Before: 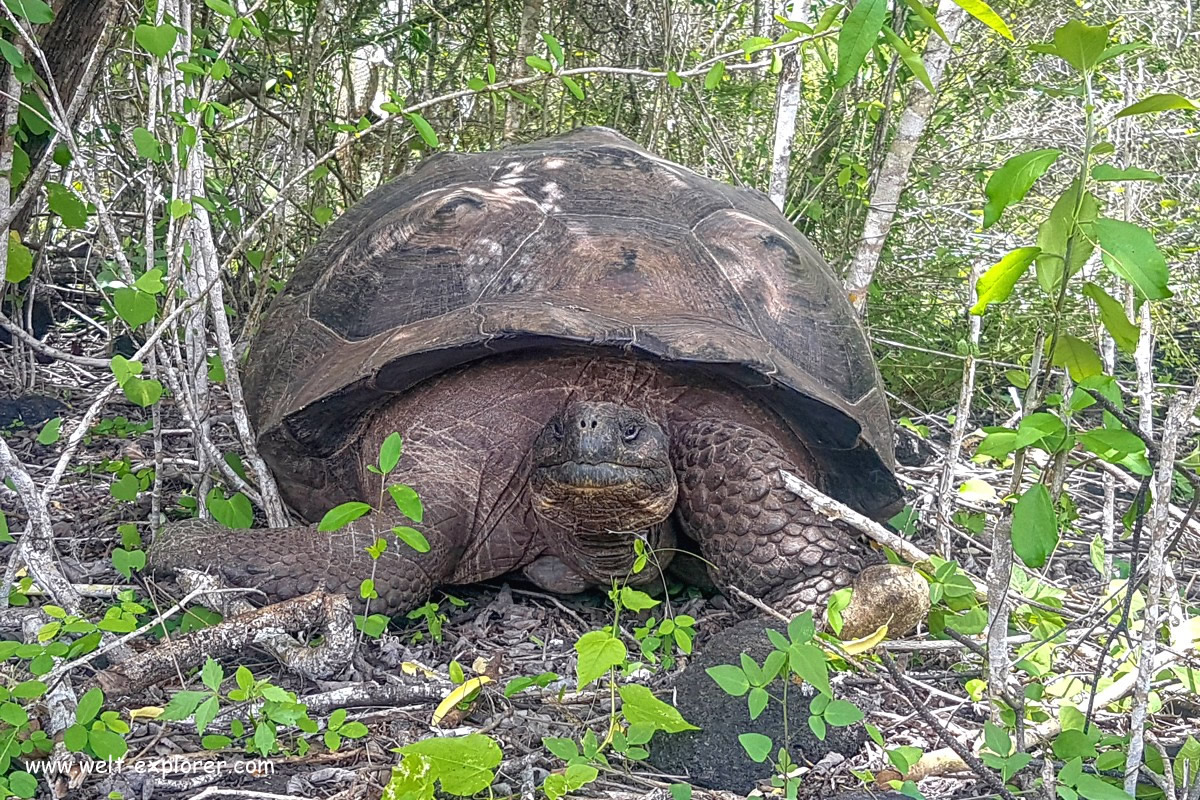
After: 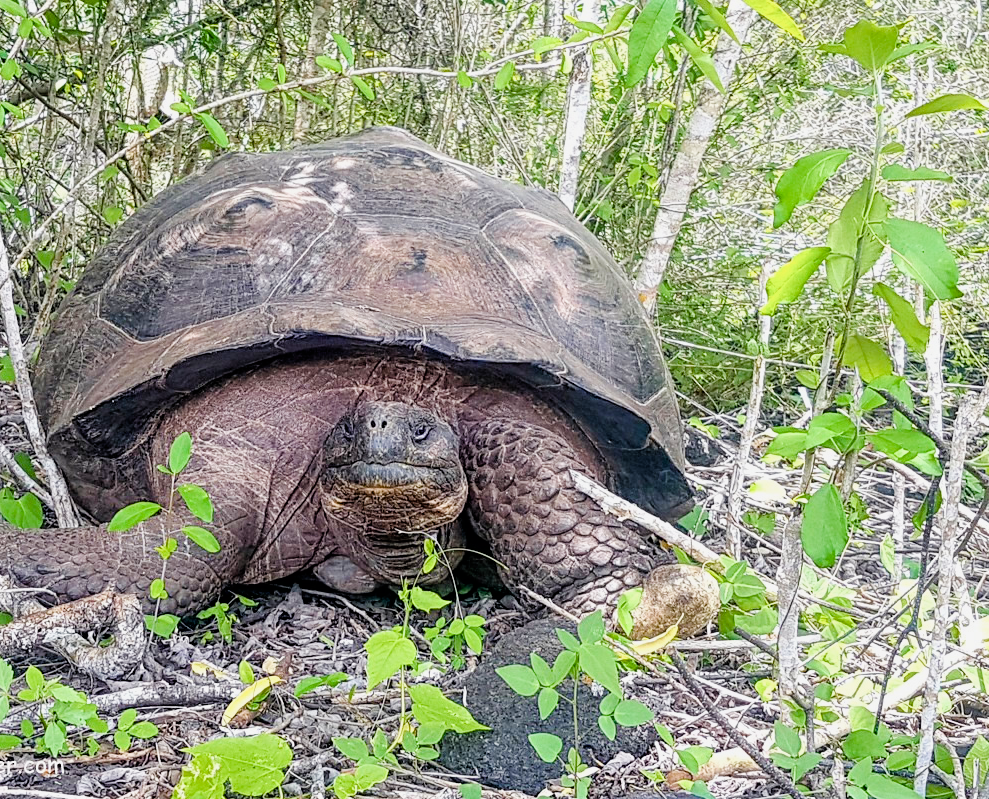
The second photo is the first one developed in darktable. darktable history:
crop: left 17.582%, bottom 0.031%
exposure: black level correction 0, exposure 0.7 EV, compensate exposure bias true, compensate highlight preservation false
filmic rgb: black relative exposure -5 EV, hardness 2.88, contrast 1.2
color balance rgb: perceptual saturation grading › global saturation 20%, perceptual saturation grading › highlights -25%, perceptual saturation grading › shadows 50%
